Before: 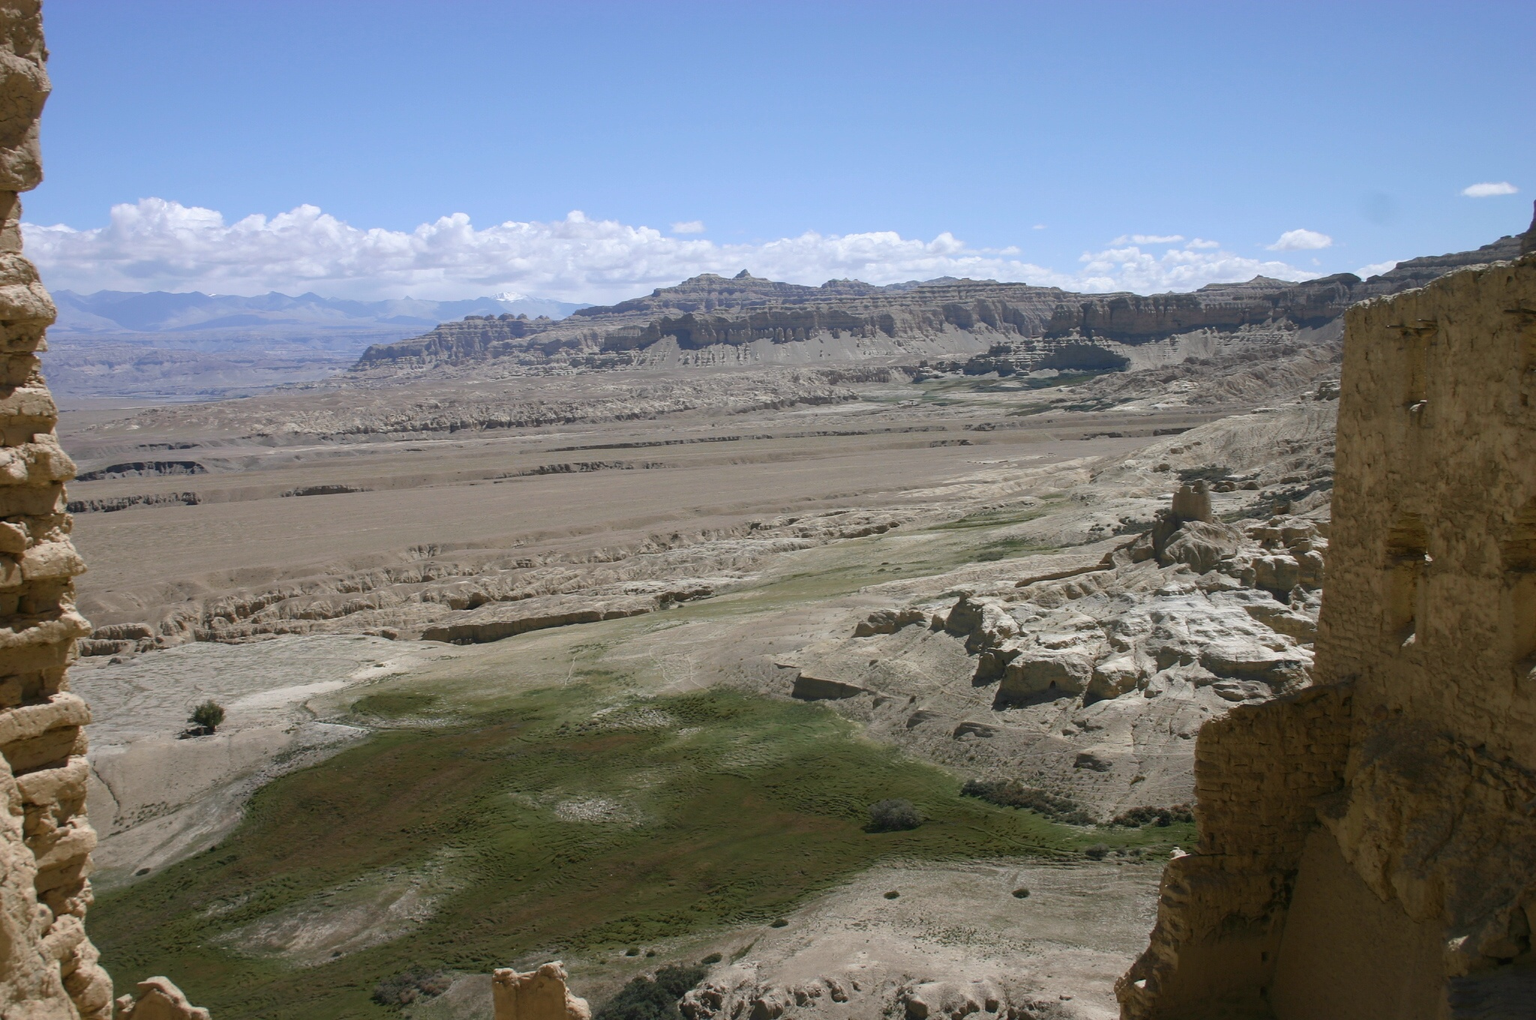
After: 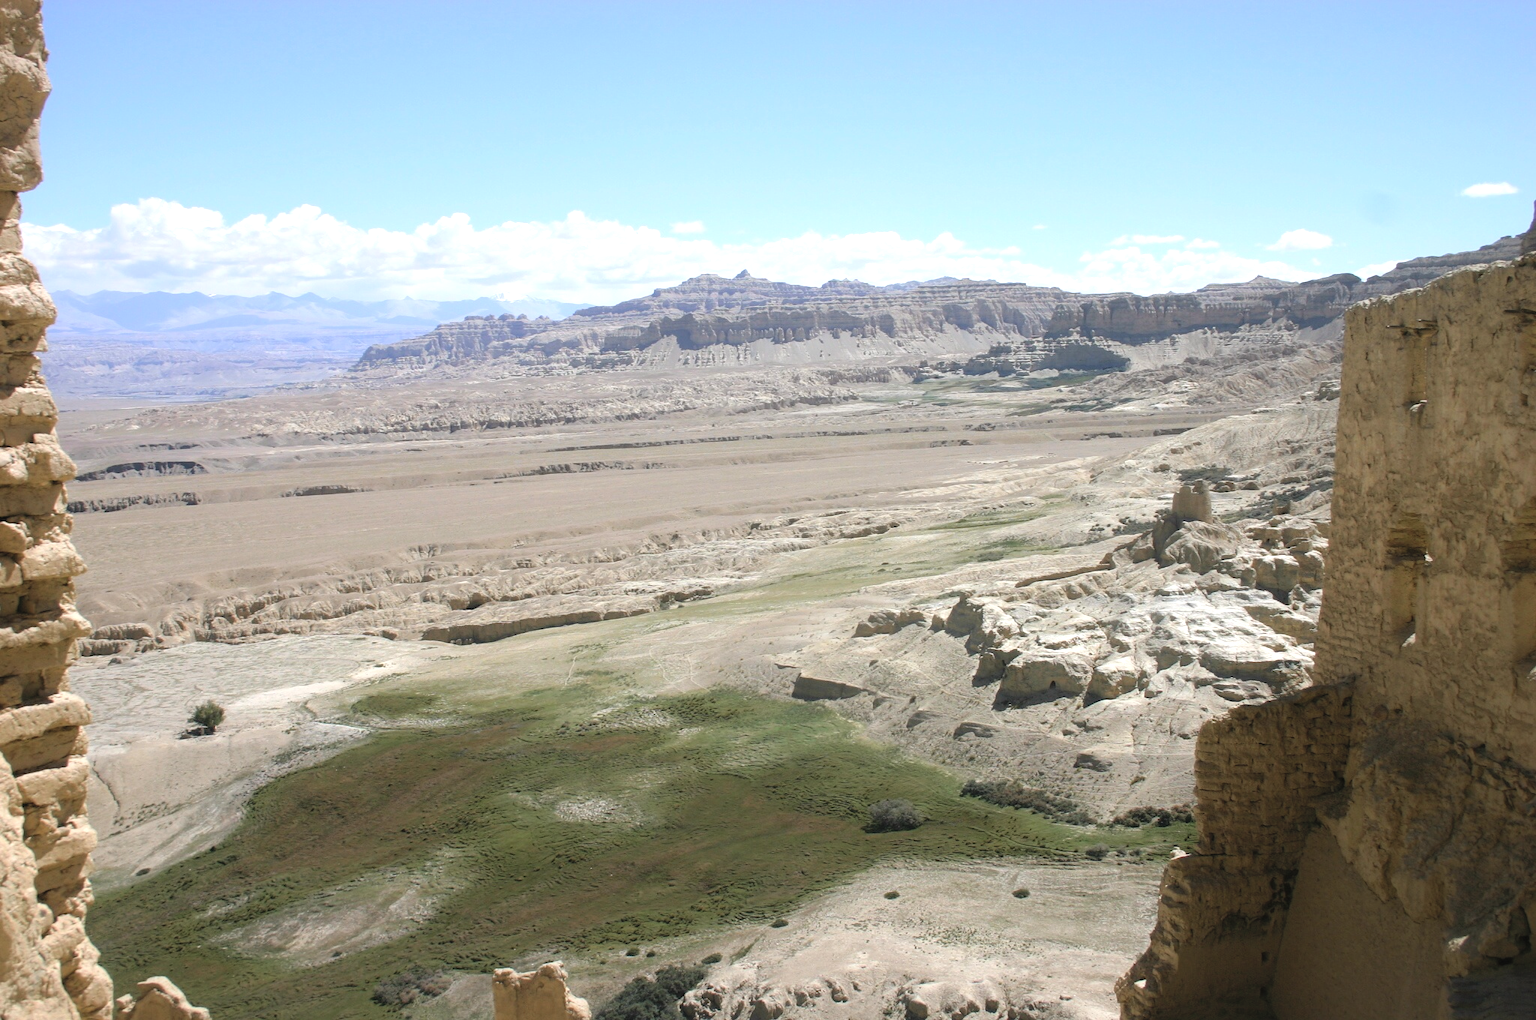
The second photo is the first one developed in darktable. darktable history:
tone equalizer: -8 EV -0.738 EV, -7 EV -0.713 EV, -6 EV -0.584 EV, -5 EV -0.401 EV, -3 EV 0.375 EV, -2 EV 0.6 EV, -1 EV 0.701 EV, +0 EV 0.743 EV
contrast brightness saturation: brightness 0.154
